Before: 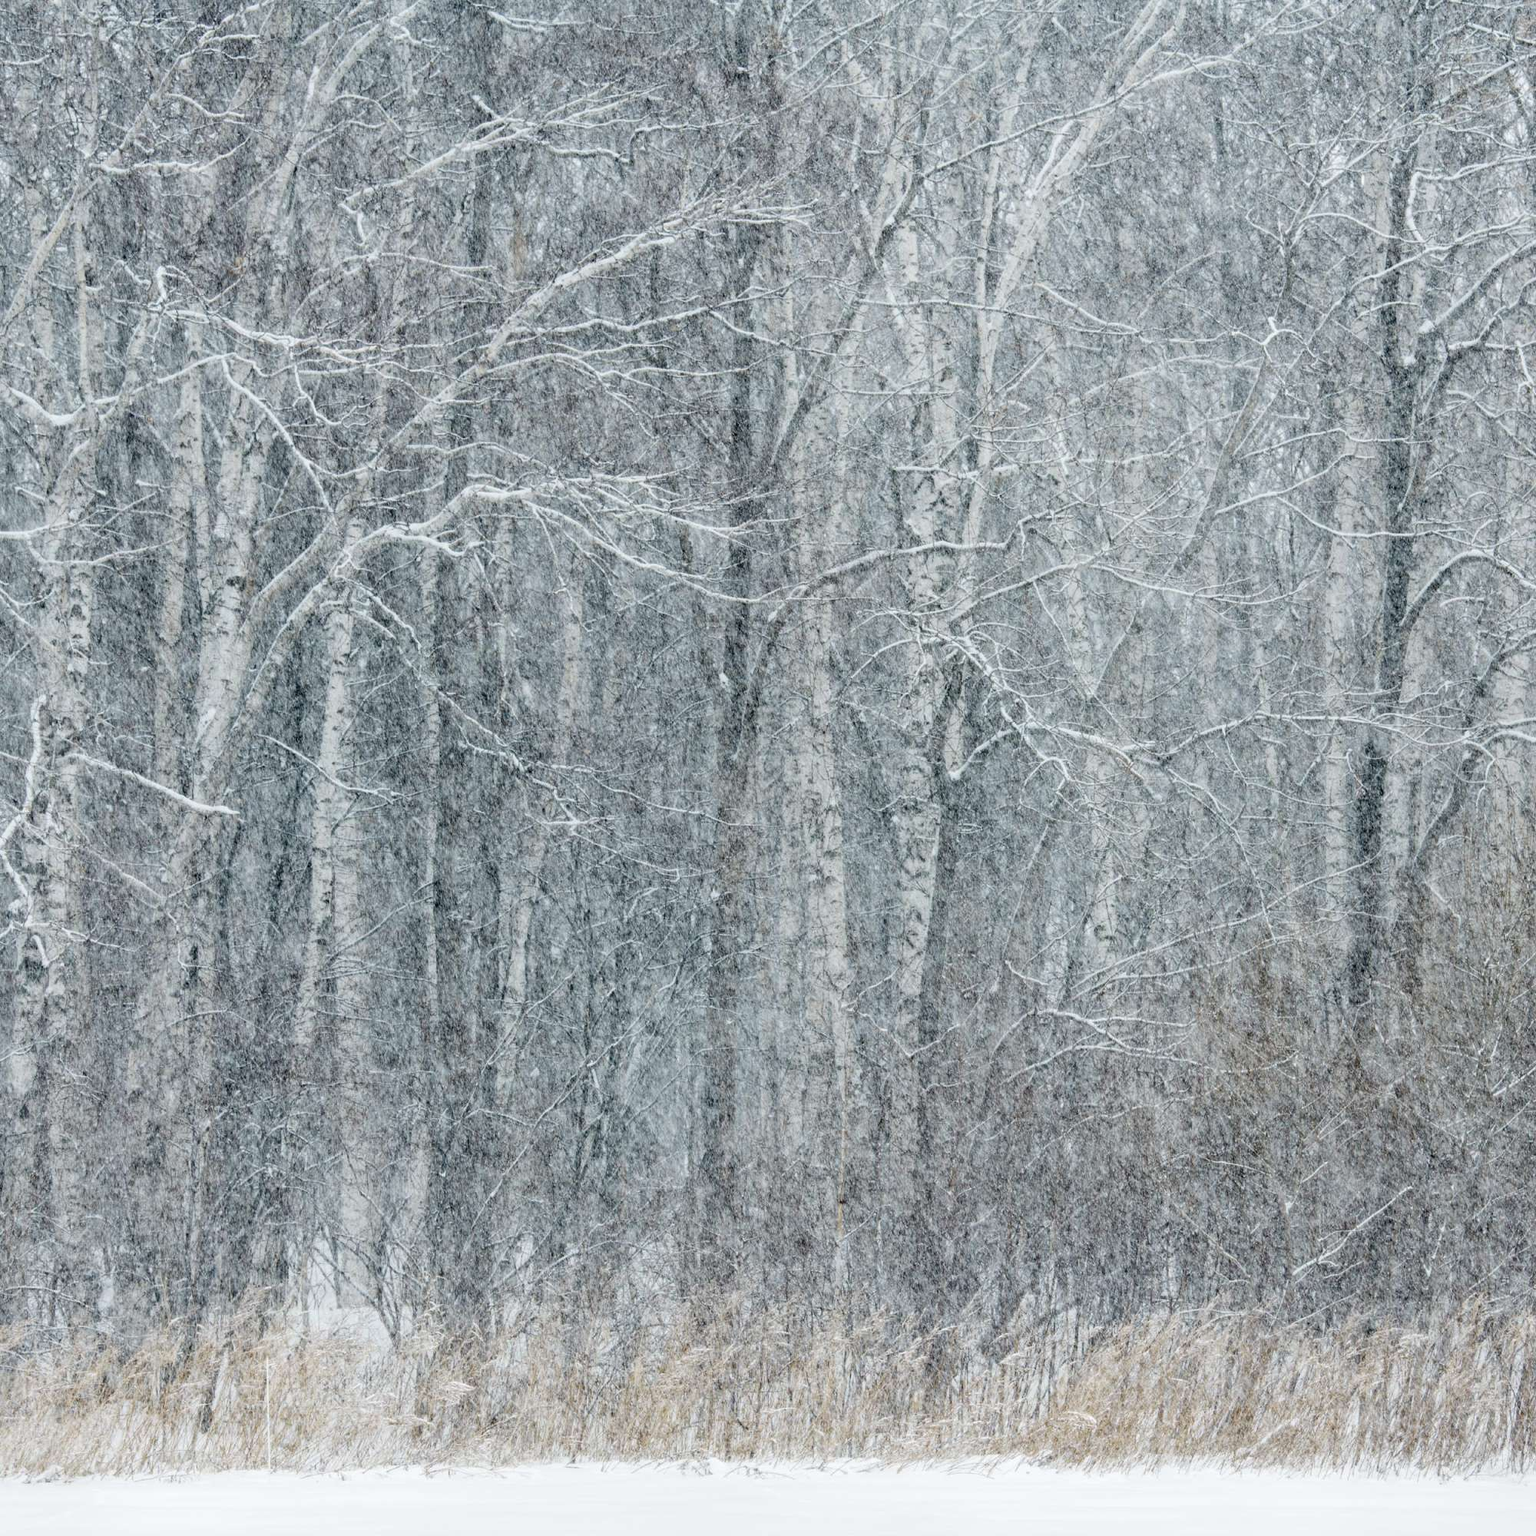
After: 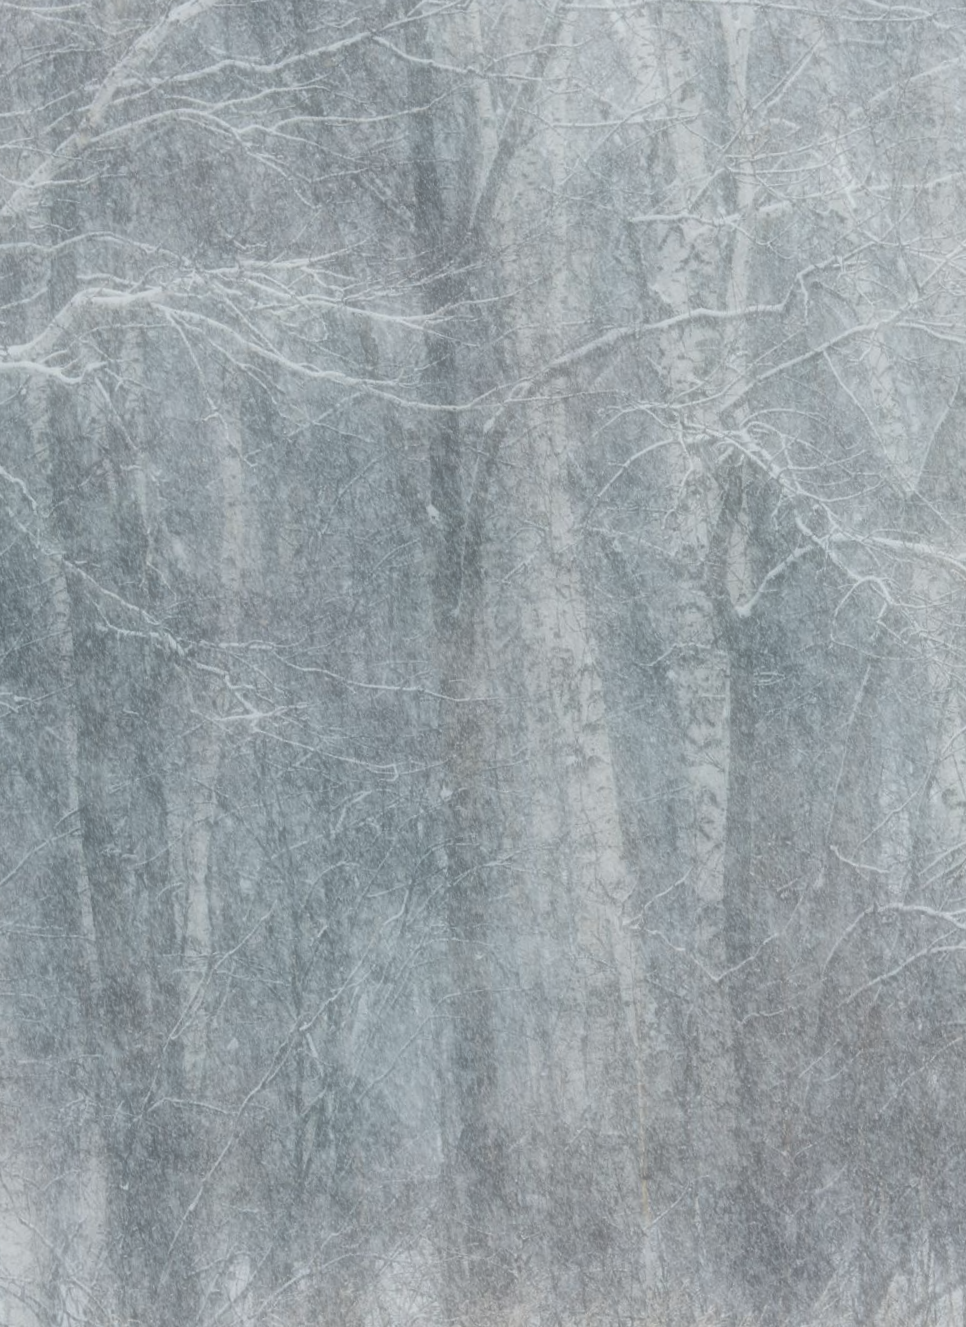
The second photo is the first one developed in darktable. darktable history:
exposure: exposure -0.04 EV, compensate highlight preservation false
soften: on, module defaults
crop and rotate: angle 0.02°, left 24.353%, top 13.219%, right 26.156%, bottom 8.224%
rotate and perspective: rotation -5°, crop left 0.05, crop right 0.952, crop top 0.11, crop bottom 0.89
